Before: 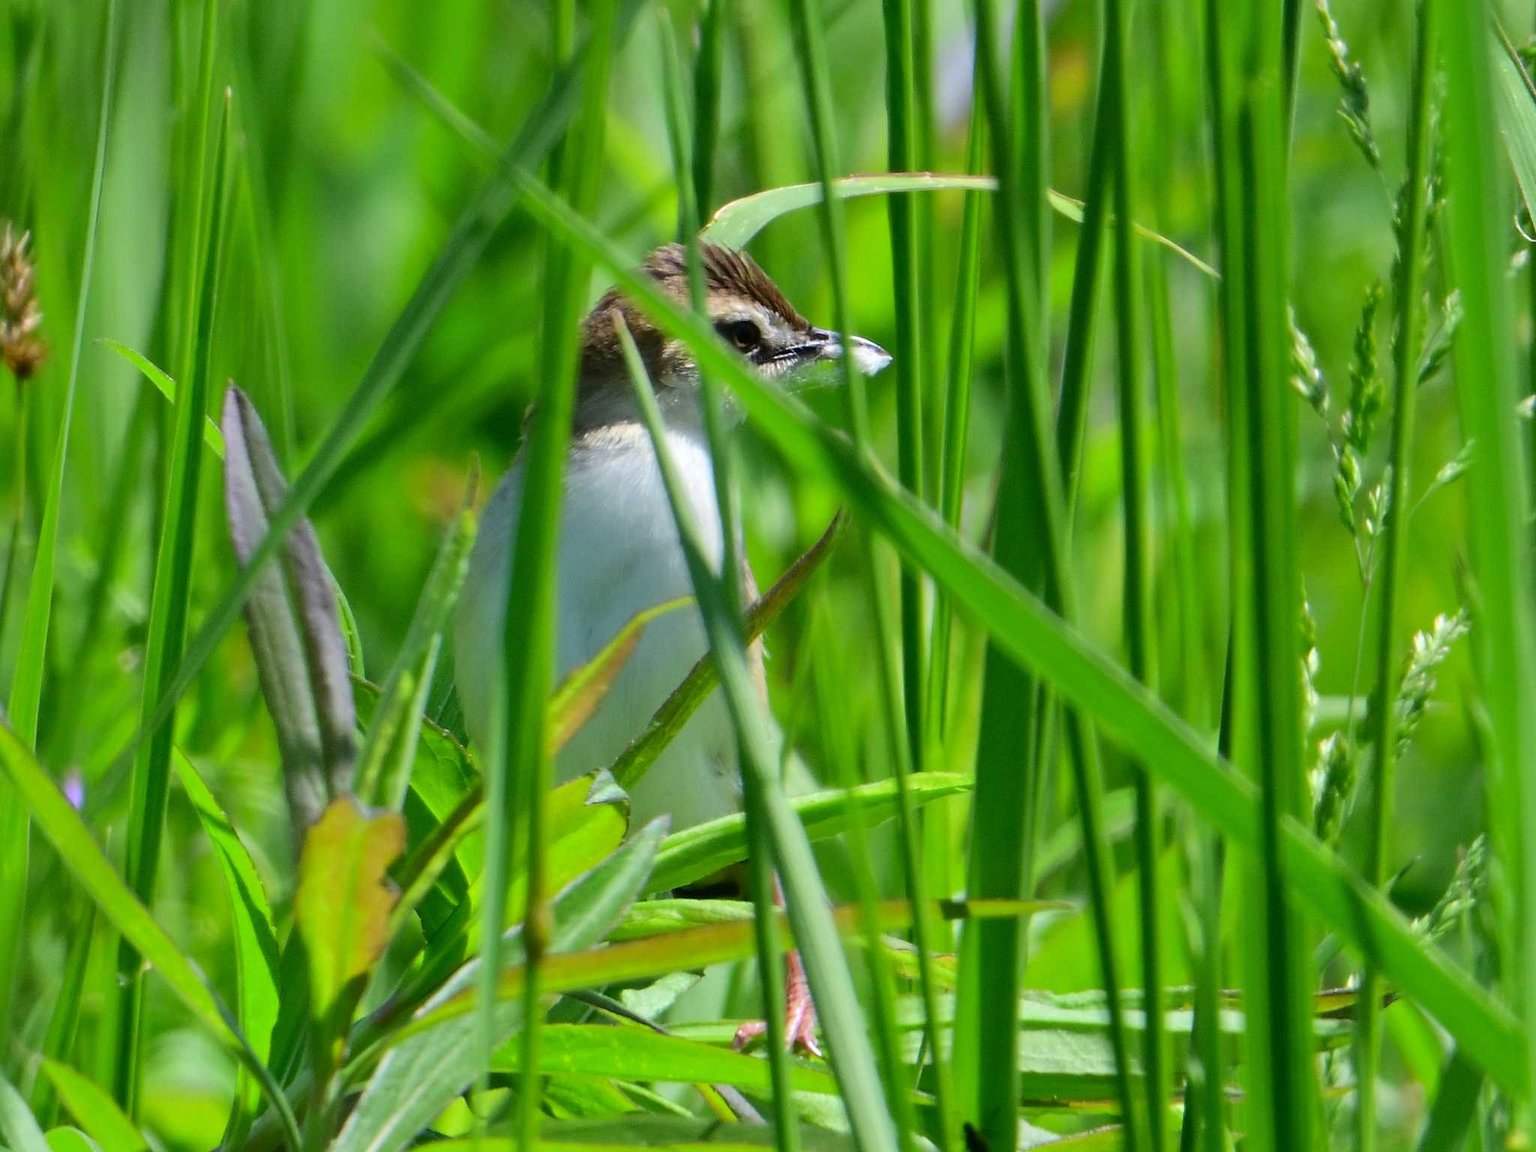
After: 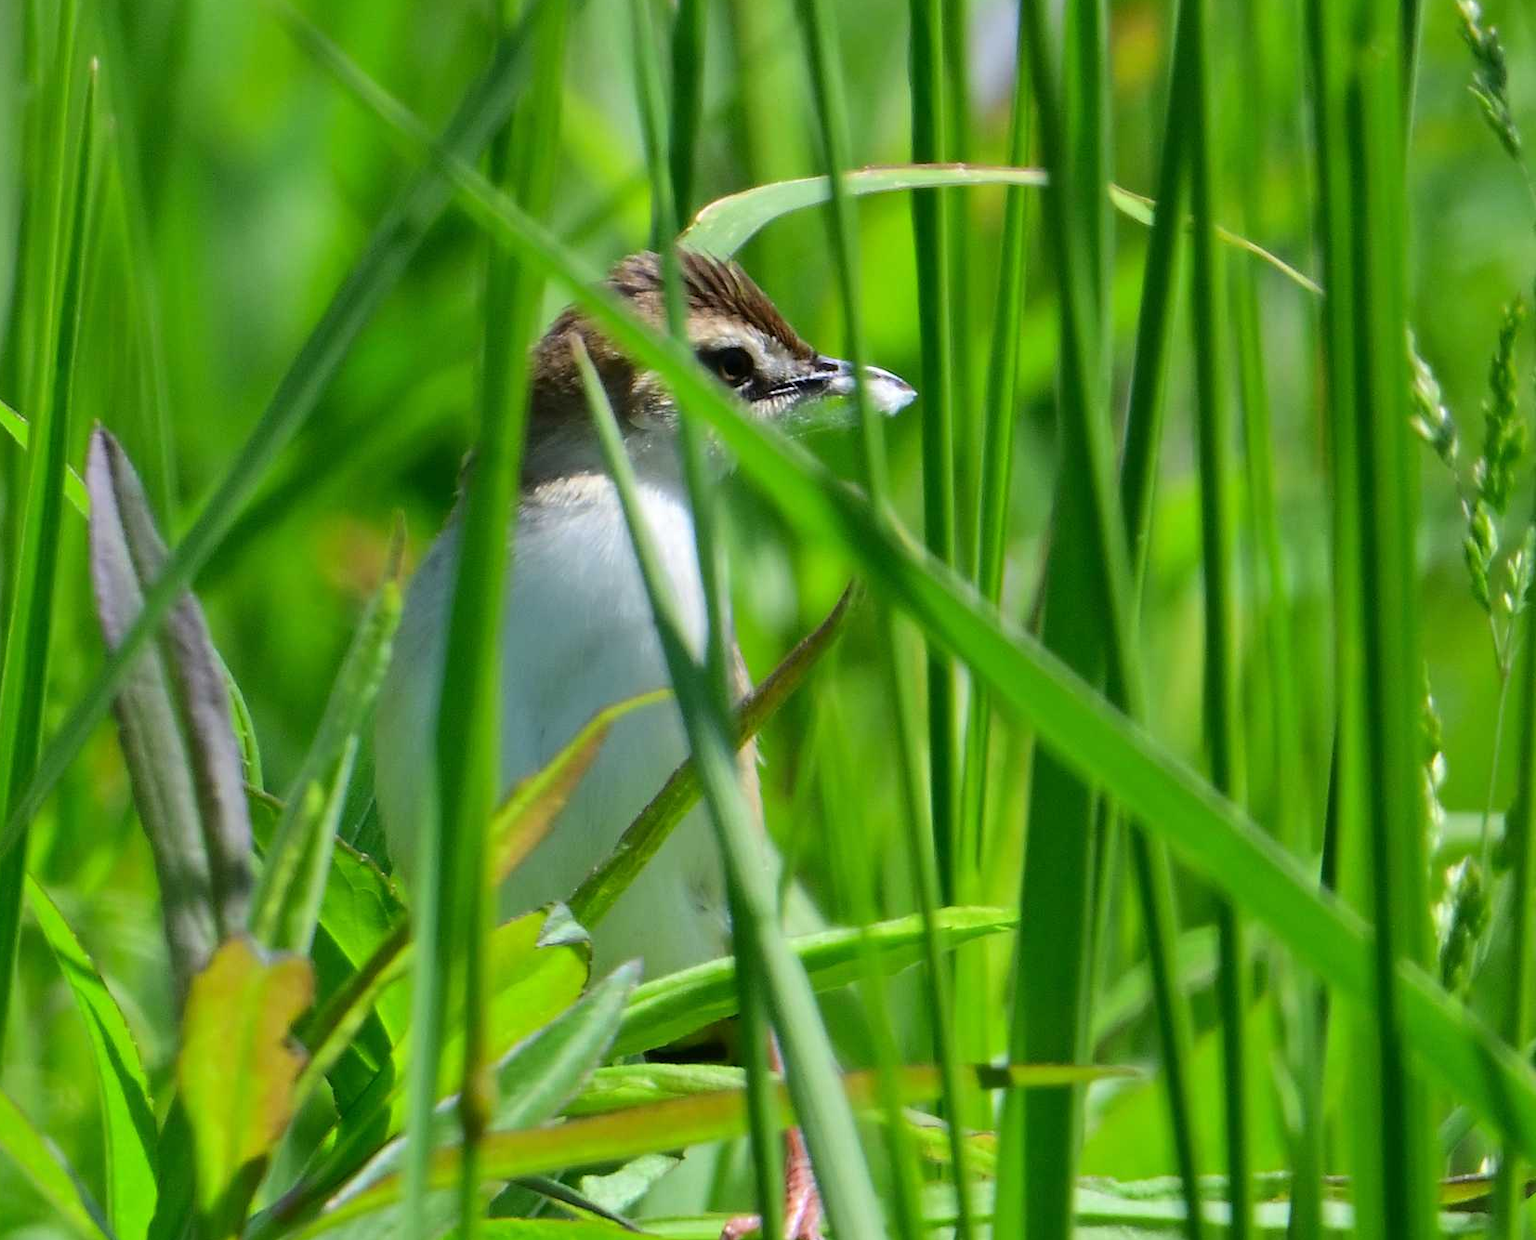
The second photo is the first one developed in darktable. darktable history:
crop: left 9.941%, top 3.567%, right 9.298%, bottom 9.459%
